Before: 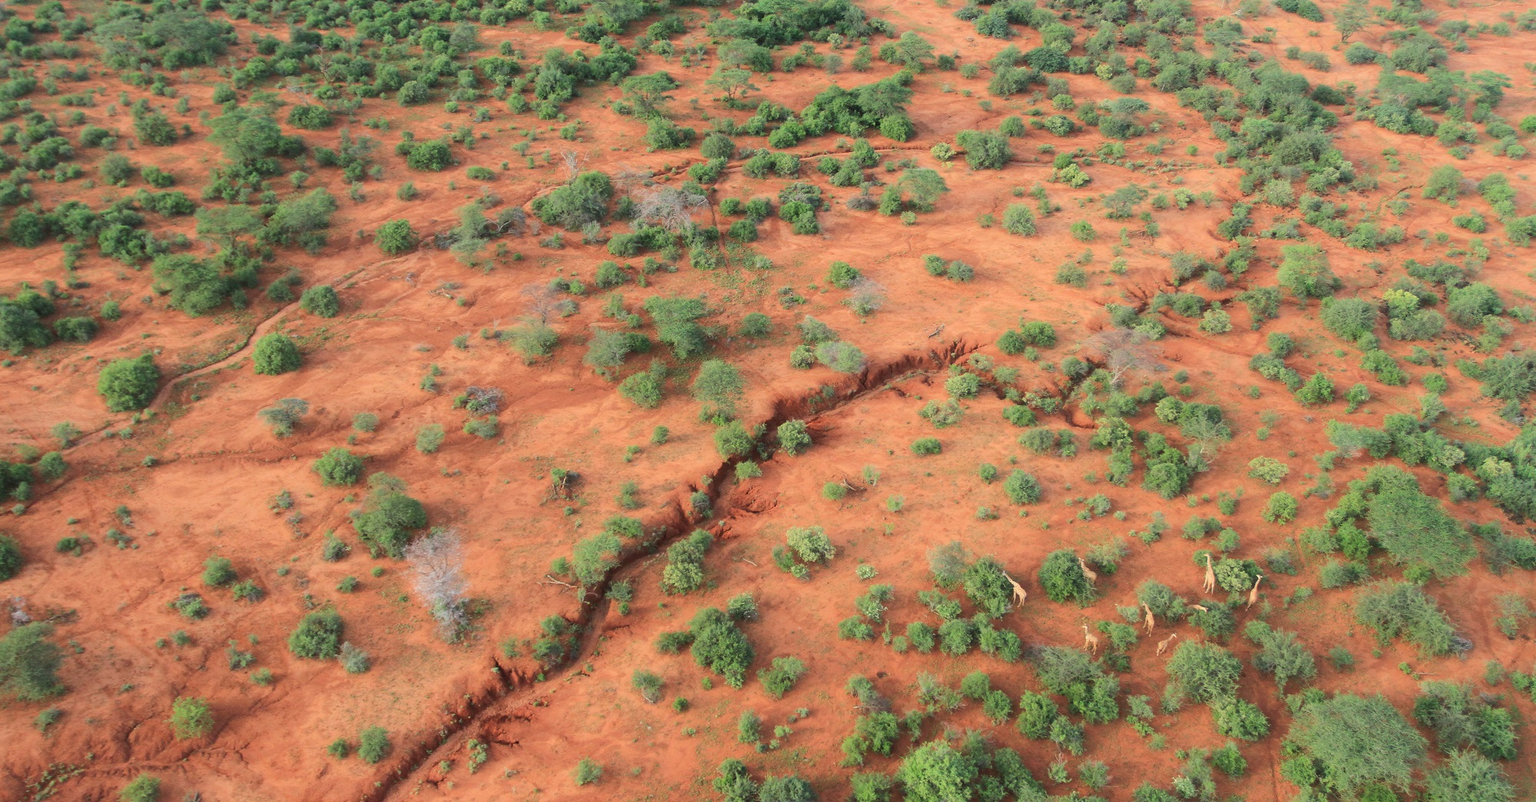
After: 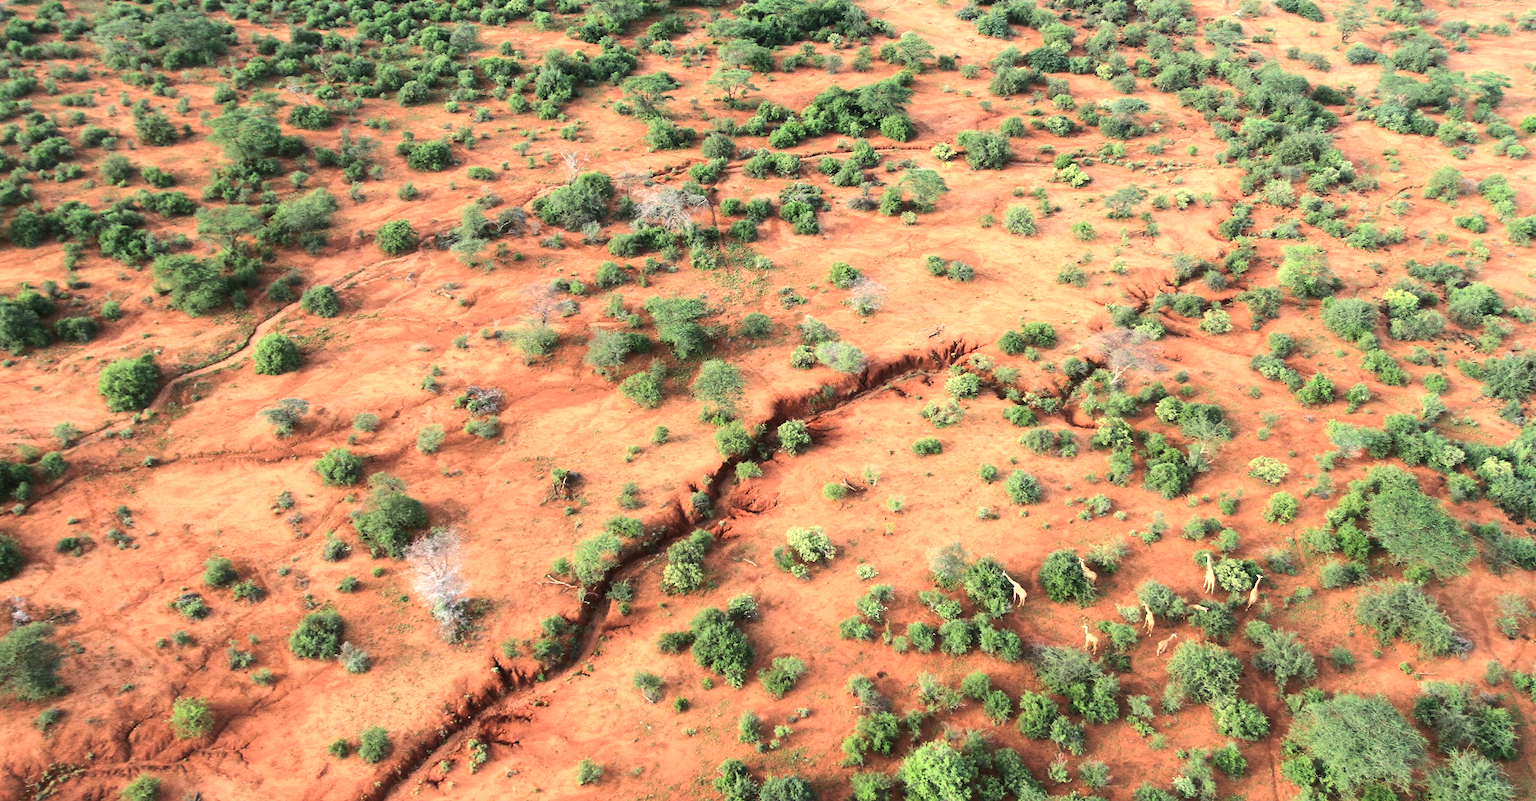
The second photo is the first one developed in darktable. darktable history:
tone equalizer: -8 EV -1.08 EV, -7 EV -1.01 EV, -6 EV -0.867 EV, -5 EV -0.578 EV, -3 EV 0.578 EV, -2 EV 0.867 EV, -1 EV 1.01 EV, +0 EV 1.08 EV, edges refinement/feathering 500, mask exposure compensation -1.57 EV, preserve details no
shadows and highlights: shadows 37.27, highlights -28.18, soften with gaussian
